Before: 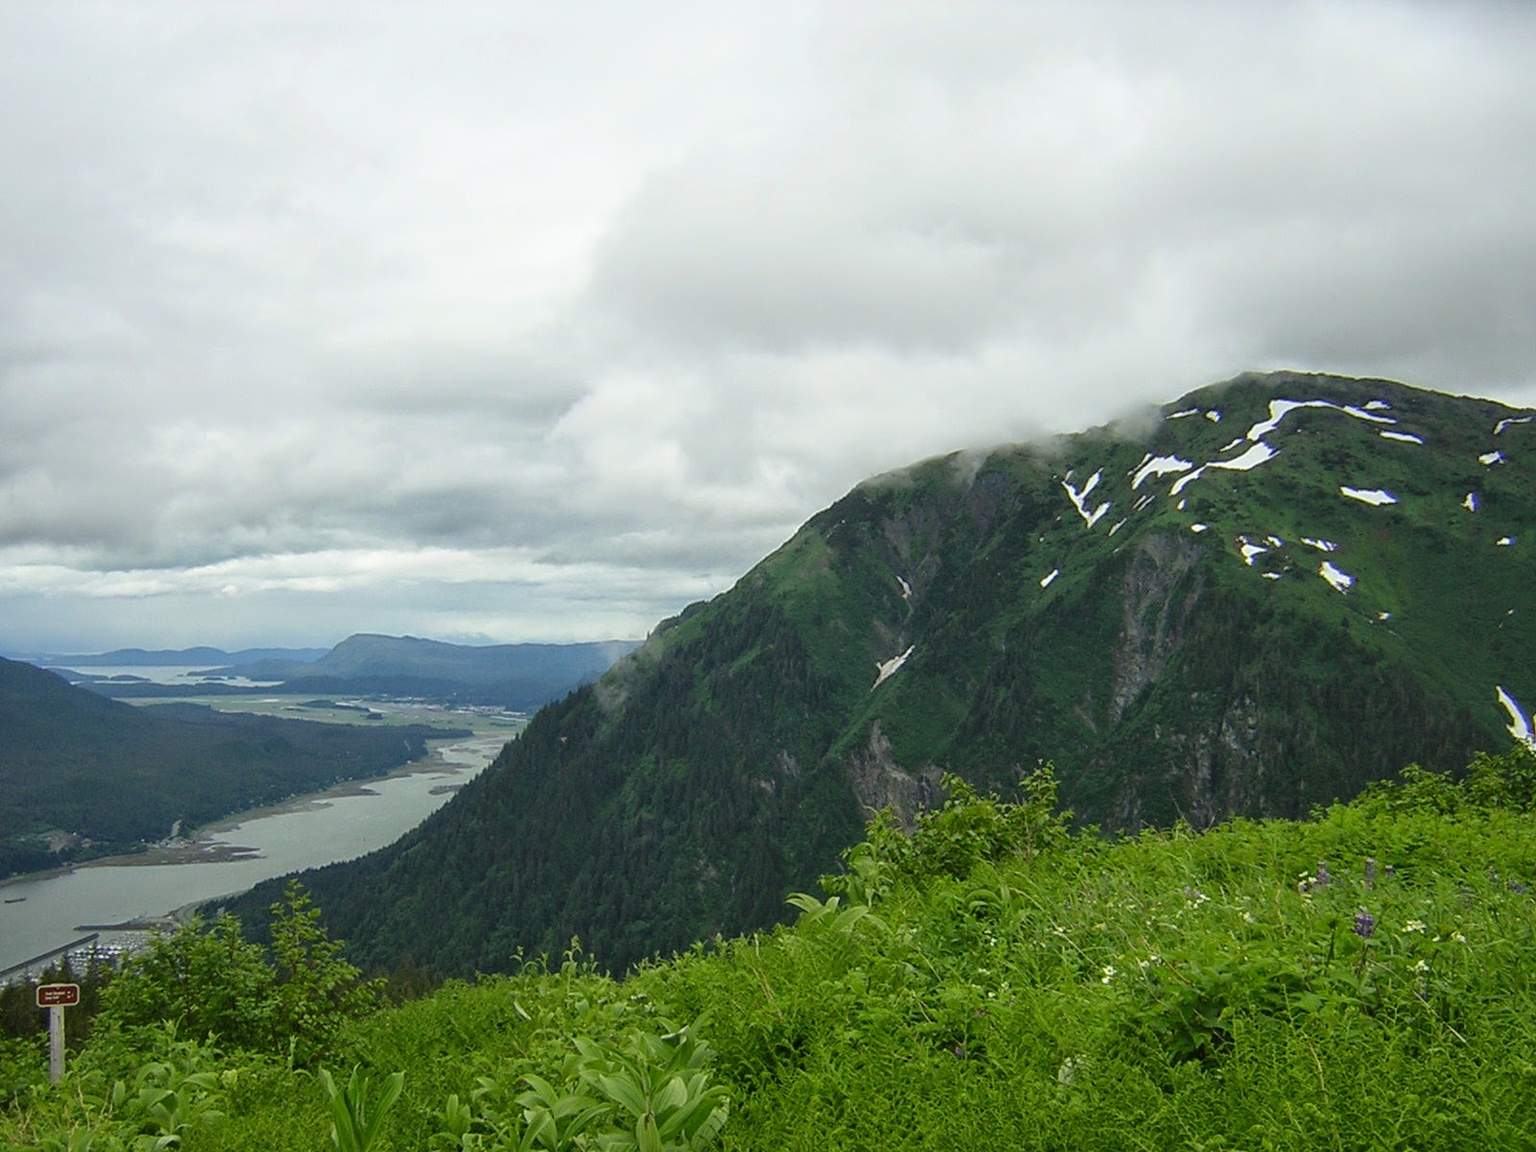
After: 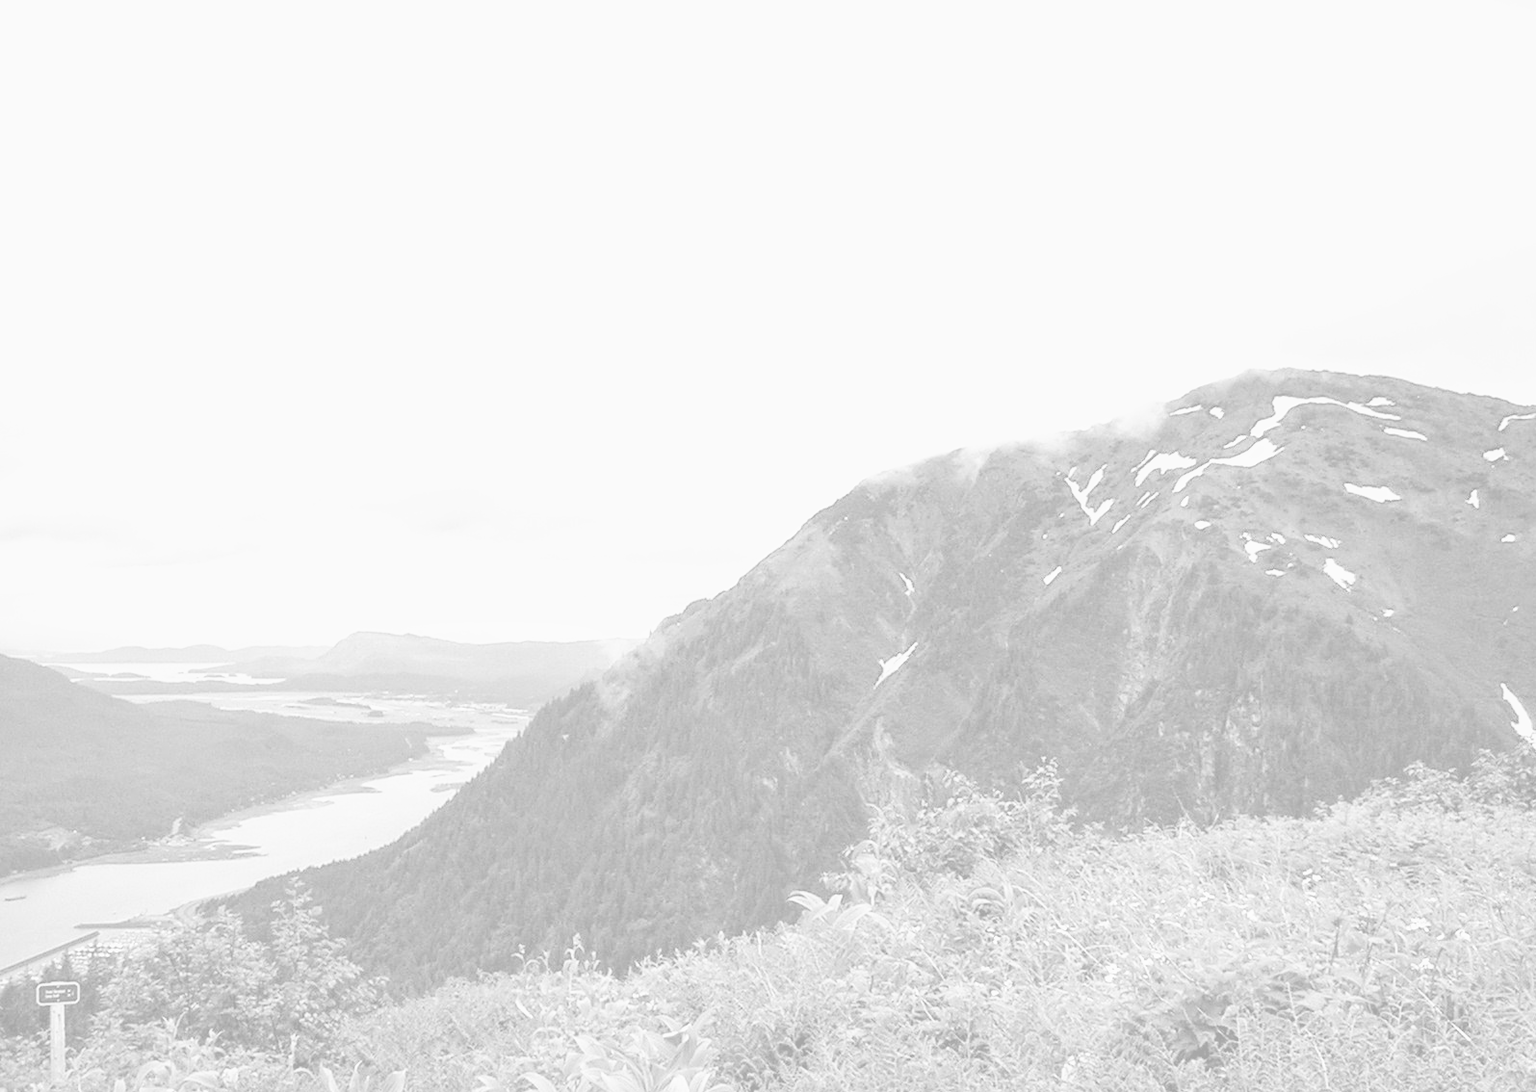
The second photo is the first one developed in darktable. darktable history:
crop: top 0.448%, right 0.264%, bottom 5.045%
monochrome: a 2.21, b -1.33, size 2.2
tone curve: curves: ch0 [(0, 0) (0.003, 0.028) (0.011, 0.028) (0.025, 0.026) (0.044, 0.036) (0.069, 0.06) (0.1, 0.101) (0.136, 0.15) (0.177, 0.203) (0.224, 0.271) (0.277, 0.345) (0.335, 0.422) (0.399, 0.515) (0.468, 0.611) (0.543, 0.716) (0.623, 0.826) (0.709, 0.942) (0.801, 0.992) (0.898, 1) (1, 1)], preserve colors none
exposure: black level correction 0, exposure 0.7 EV, compensate exposure bias true, compensate highlight preservation false
filmic rgb: white relative exposure 3.8 EV, hardness 4.35
local contrast: highlights 100%, shadows 100%, detail 120%, midtone range 0.2
colorize: hue 331.2°, saturation 75%, source mix 30.28%, lightness 70.52%, version 1
